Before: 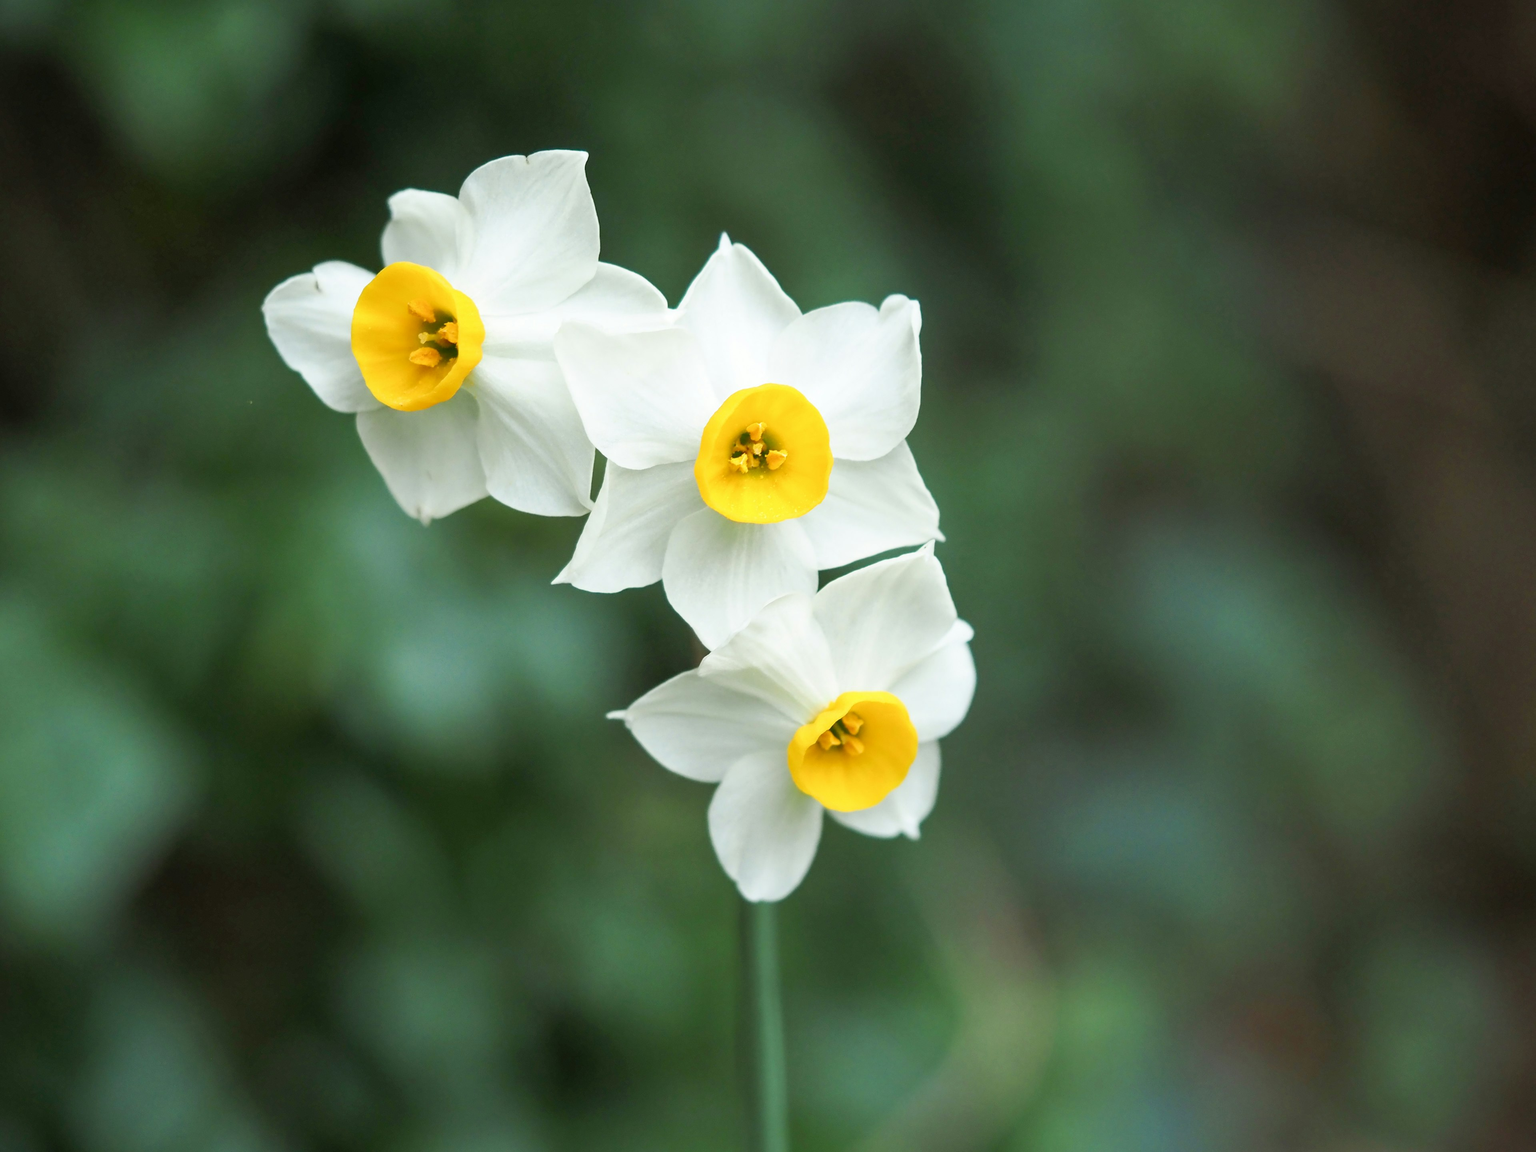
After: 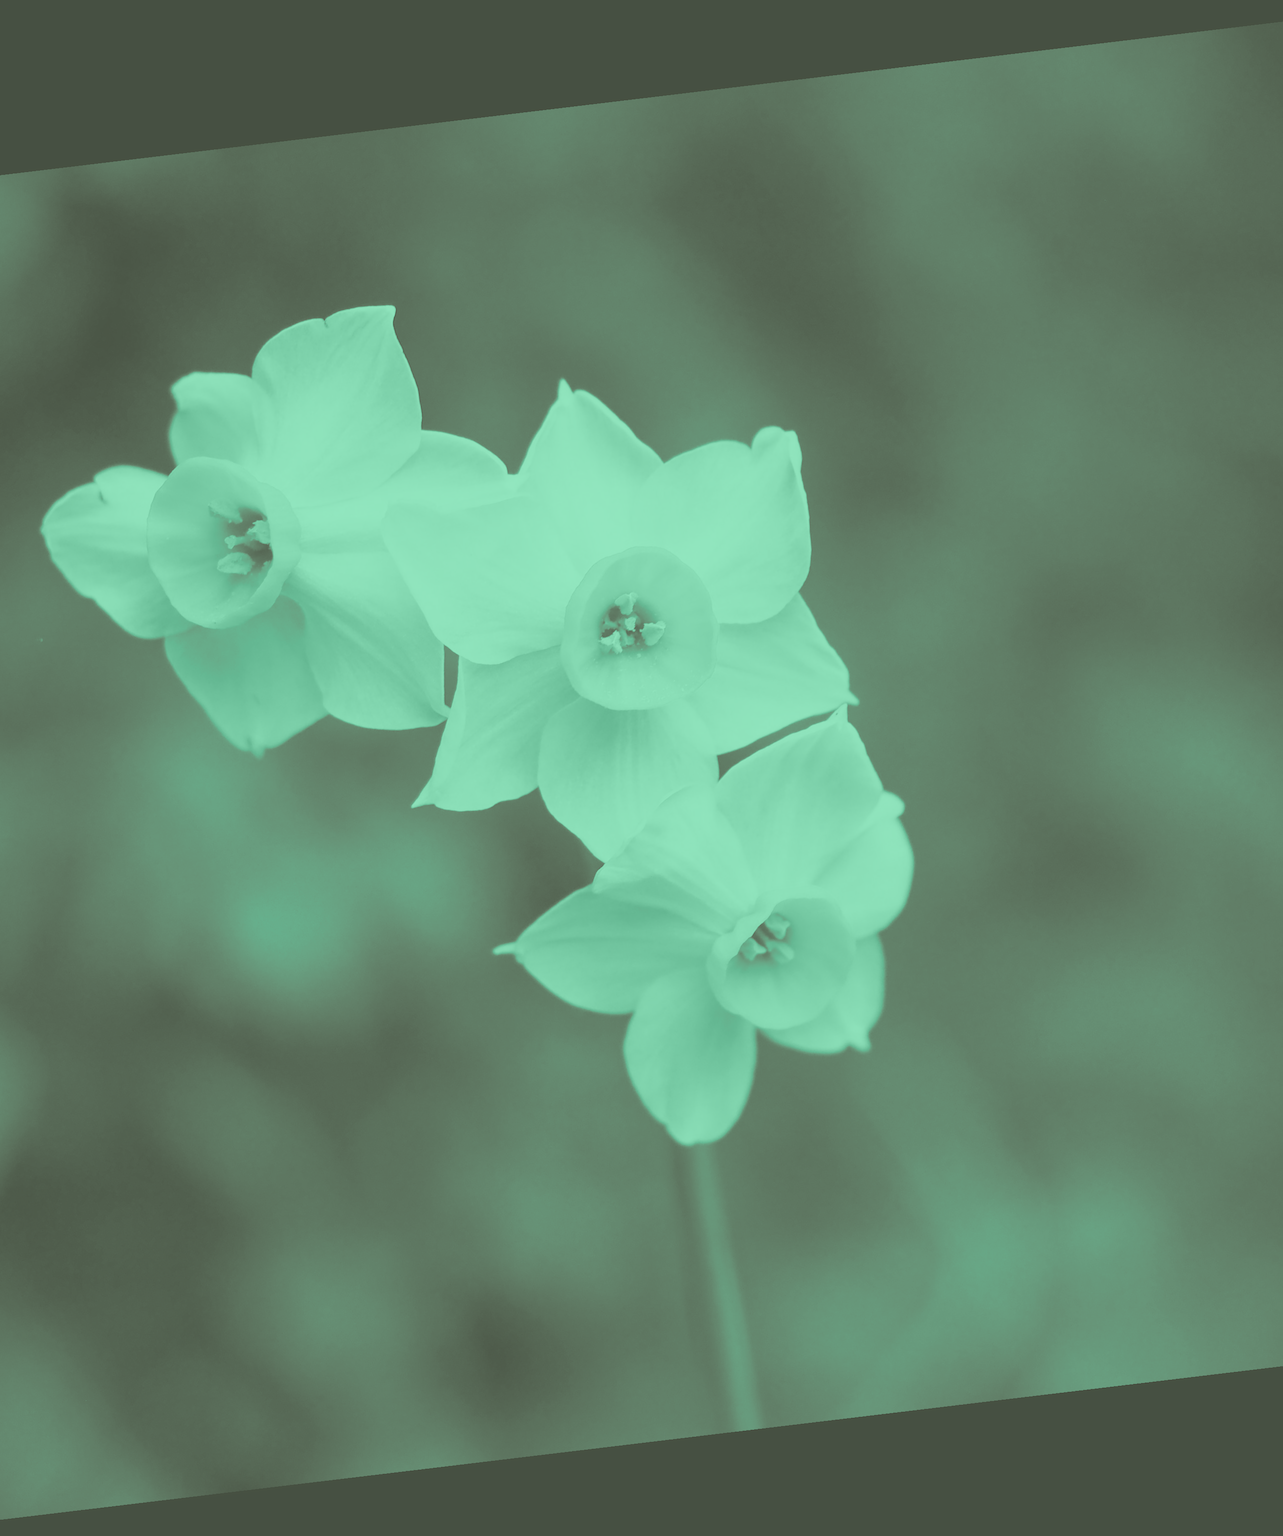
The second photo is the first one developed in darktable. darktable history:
rotate and perspective: rotation -6.83°, automatic cropping off
split-toning: shadows › saturation 0.24, highlights › hue 54°, highlights › saturation 0.24
colorize: hue 147.6°, saturation 65%, lightness 21.64%
crop and rotate: left 15.754%, right 17.579%
